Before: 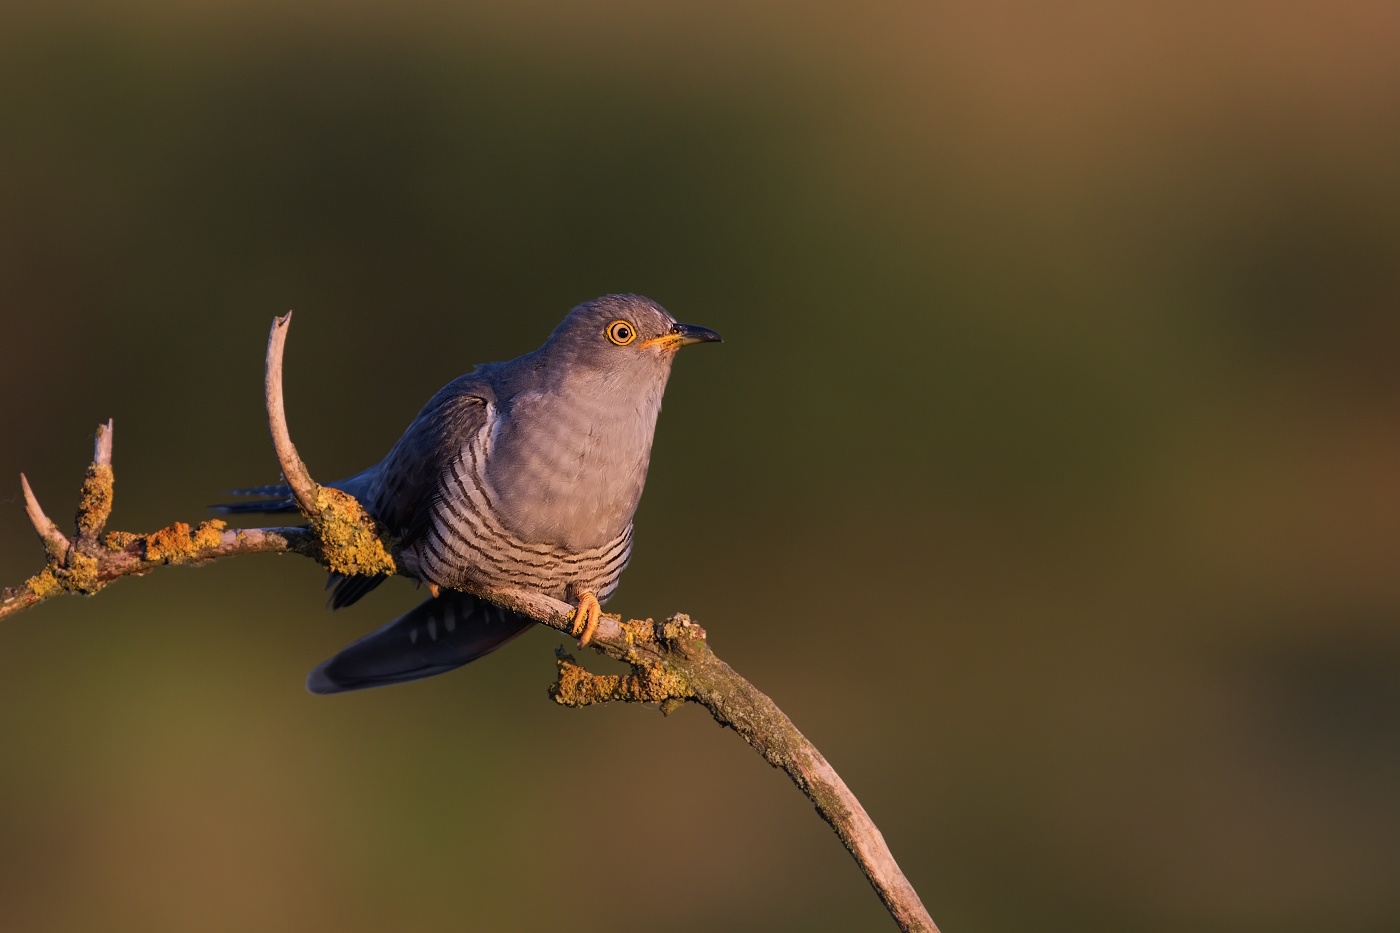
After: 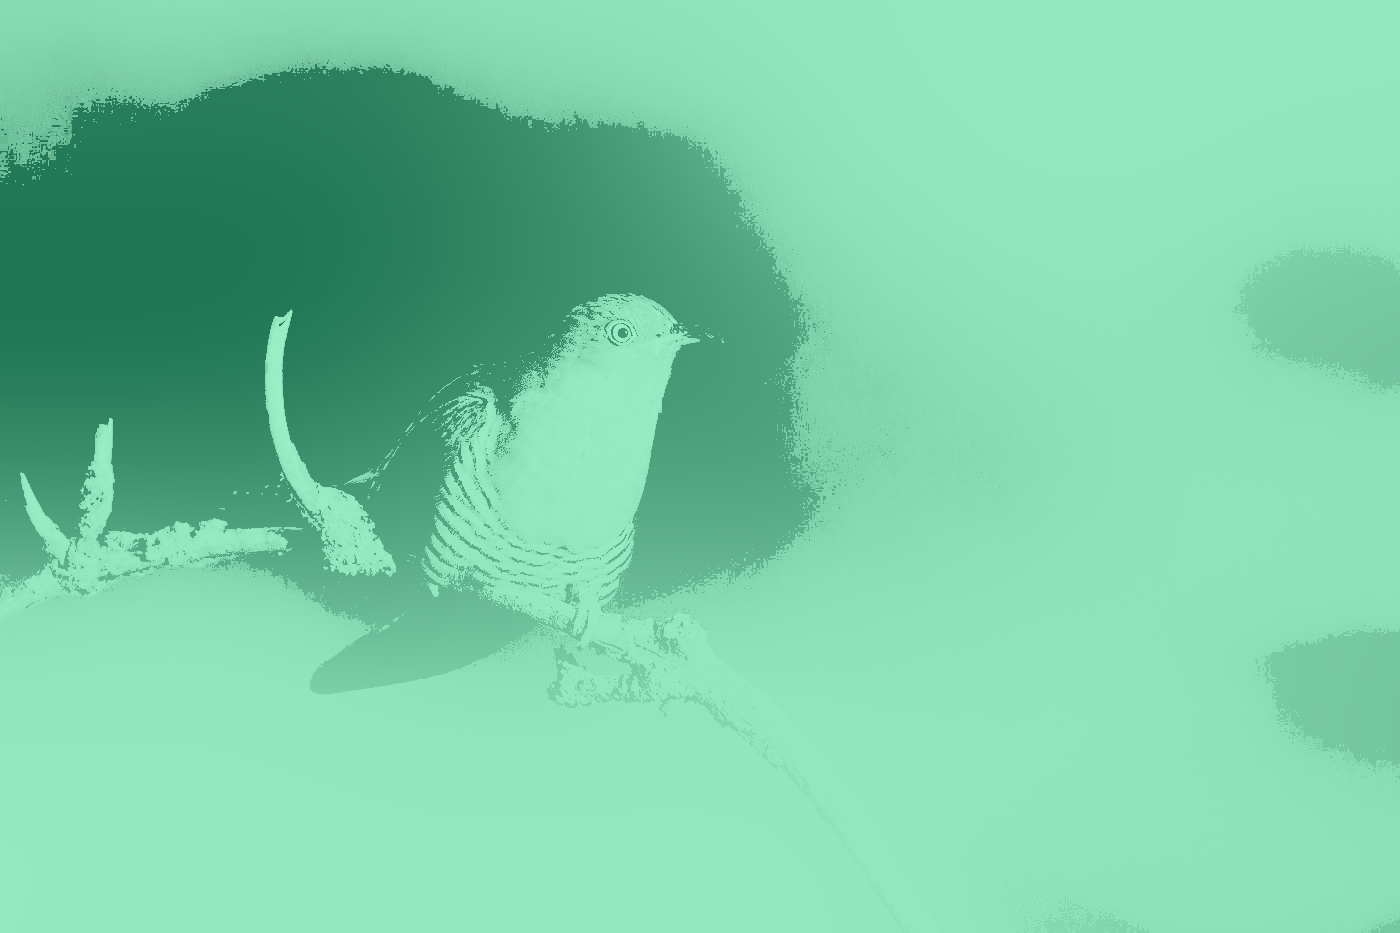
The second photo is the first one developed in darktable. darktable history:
bloom: size 38%, threshold 95%, strength 30%
colorize: hue 147.6°, saturation 65%, lightness 21.64%
levels: levels [0.246, 0.246, 0.506]
